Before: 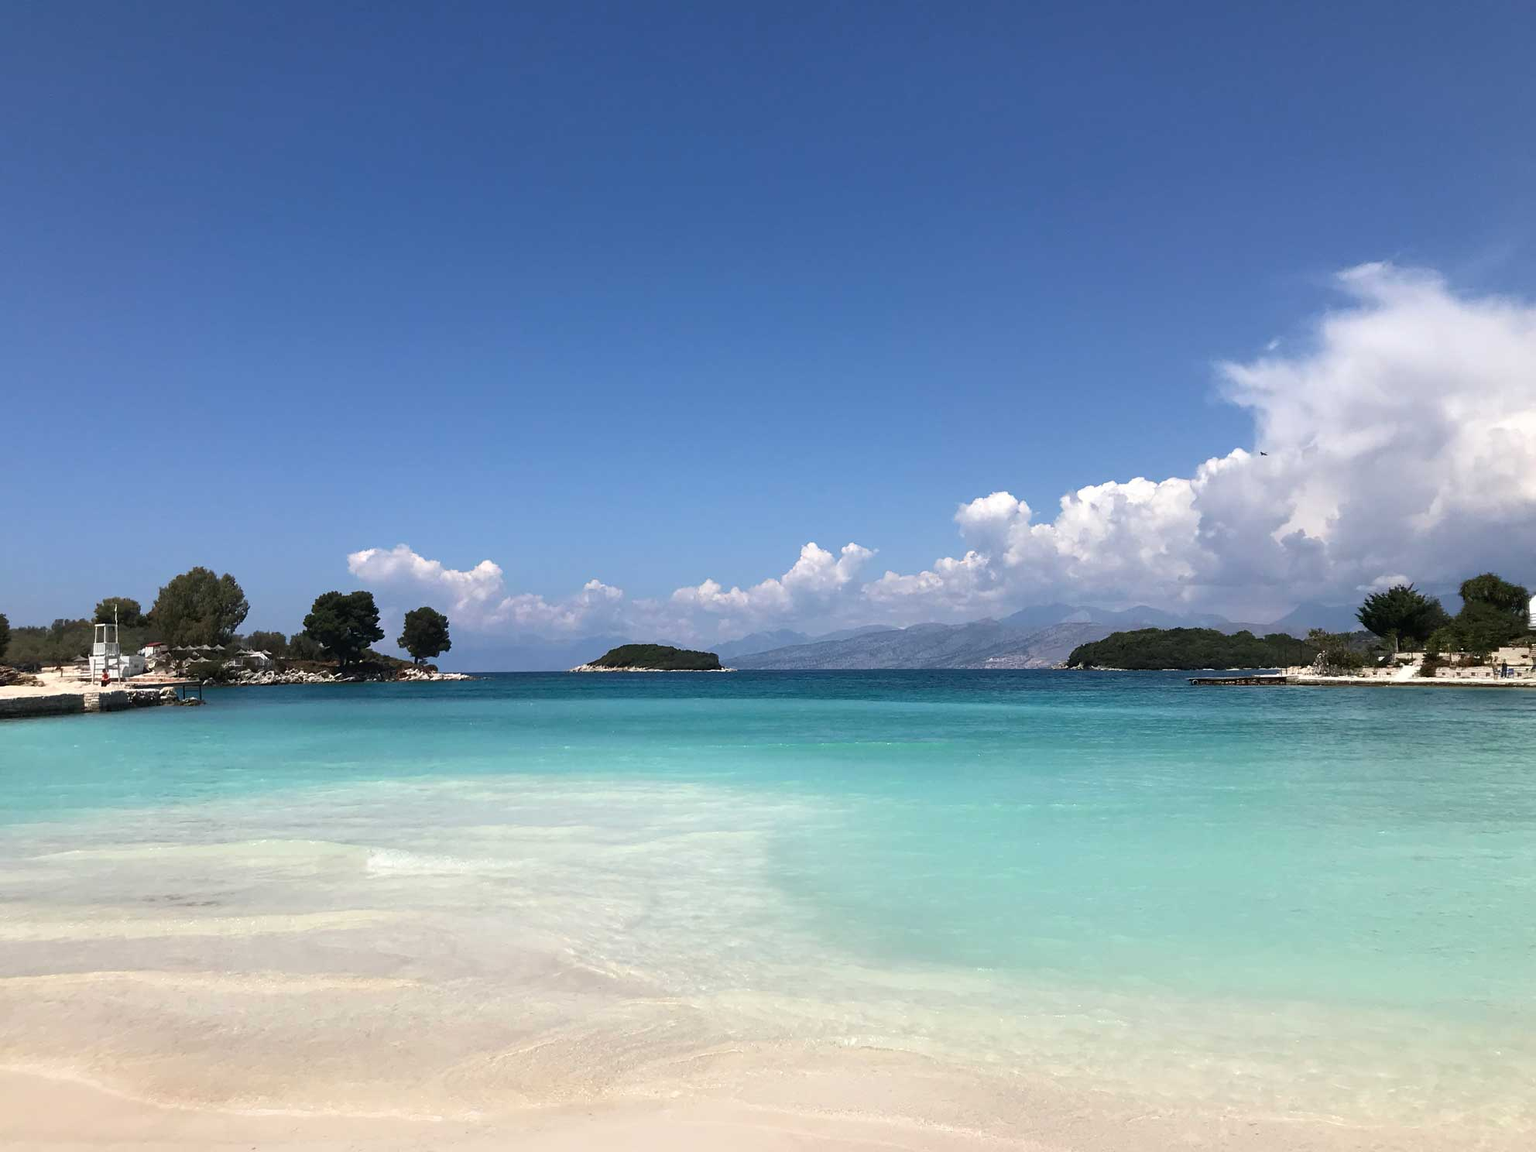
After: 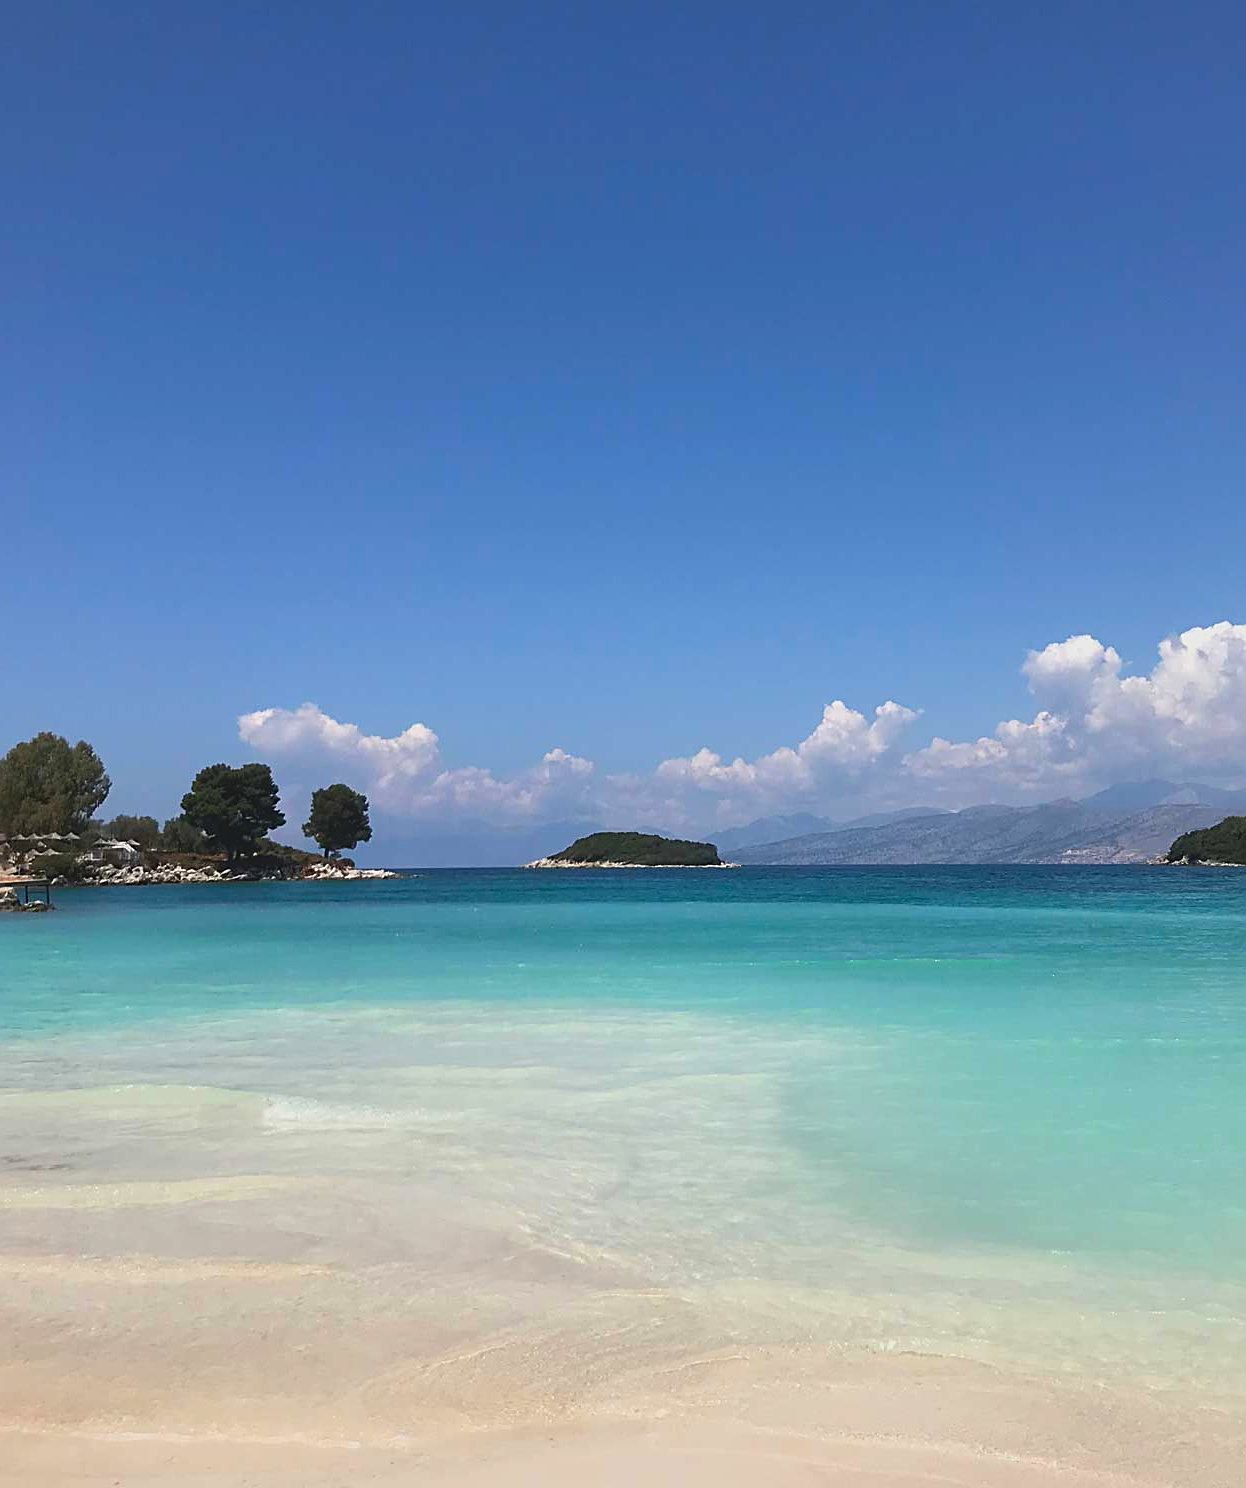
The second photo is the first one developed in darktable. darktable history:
lowpass: radius 0.1, contrast 0.85, saturation 1.1, unbound 0
sharpen: on, module defaults
crop: left 10.644%, right 26.528%
